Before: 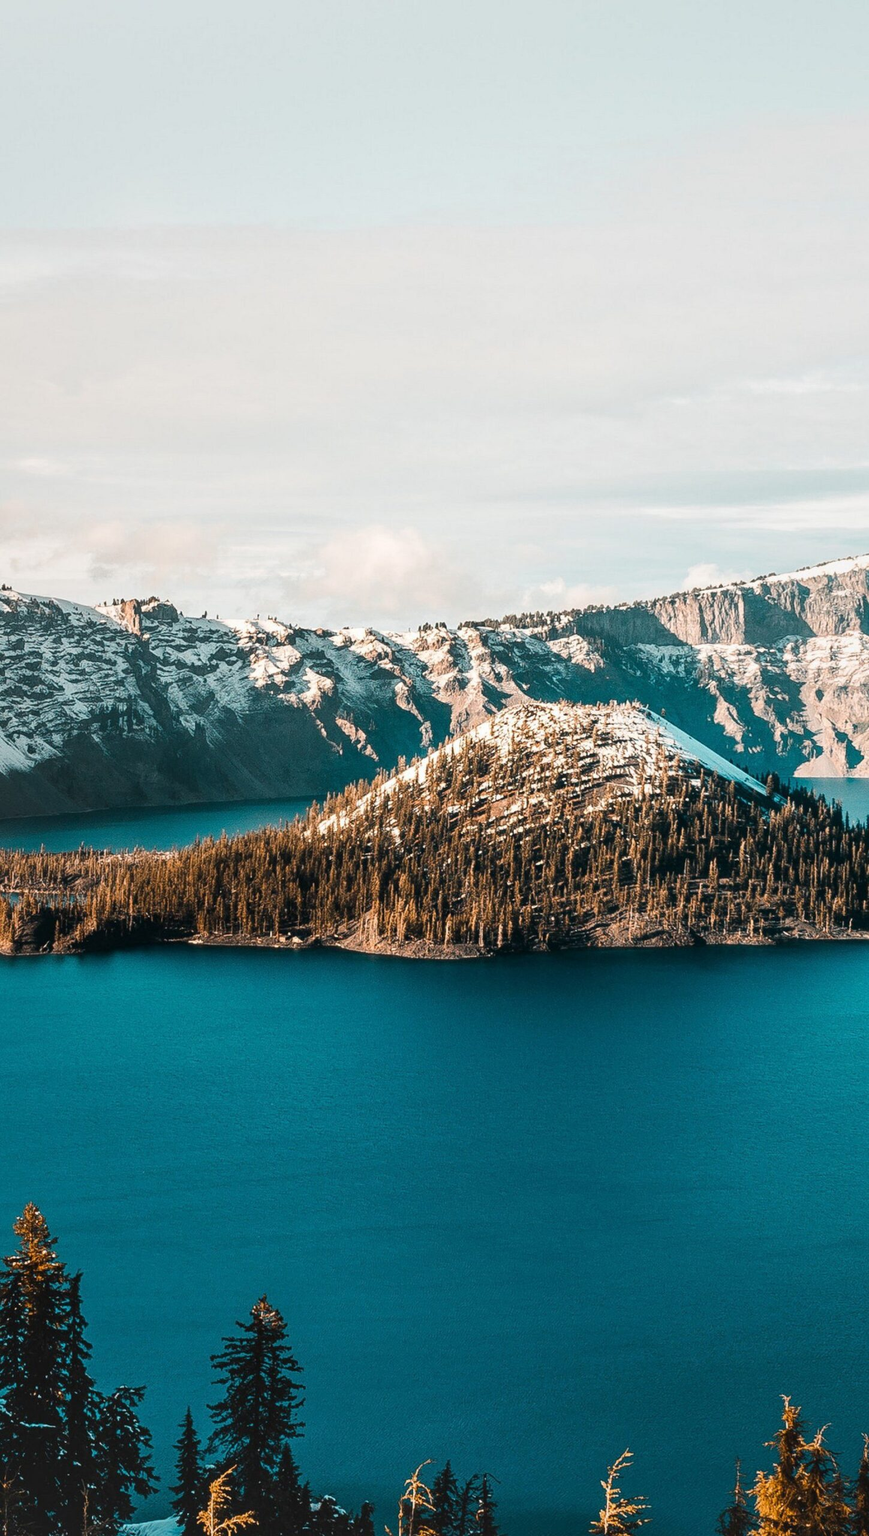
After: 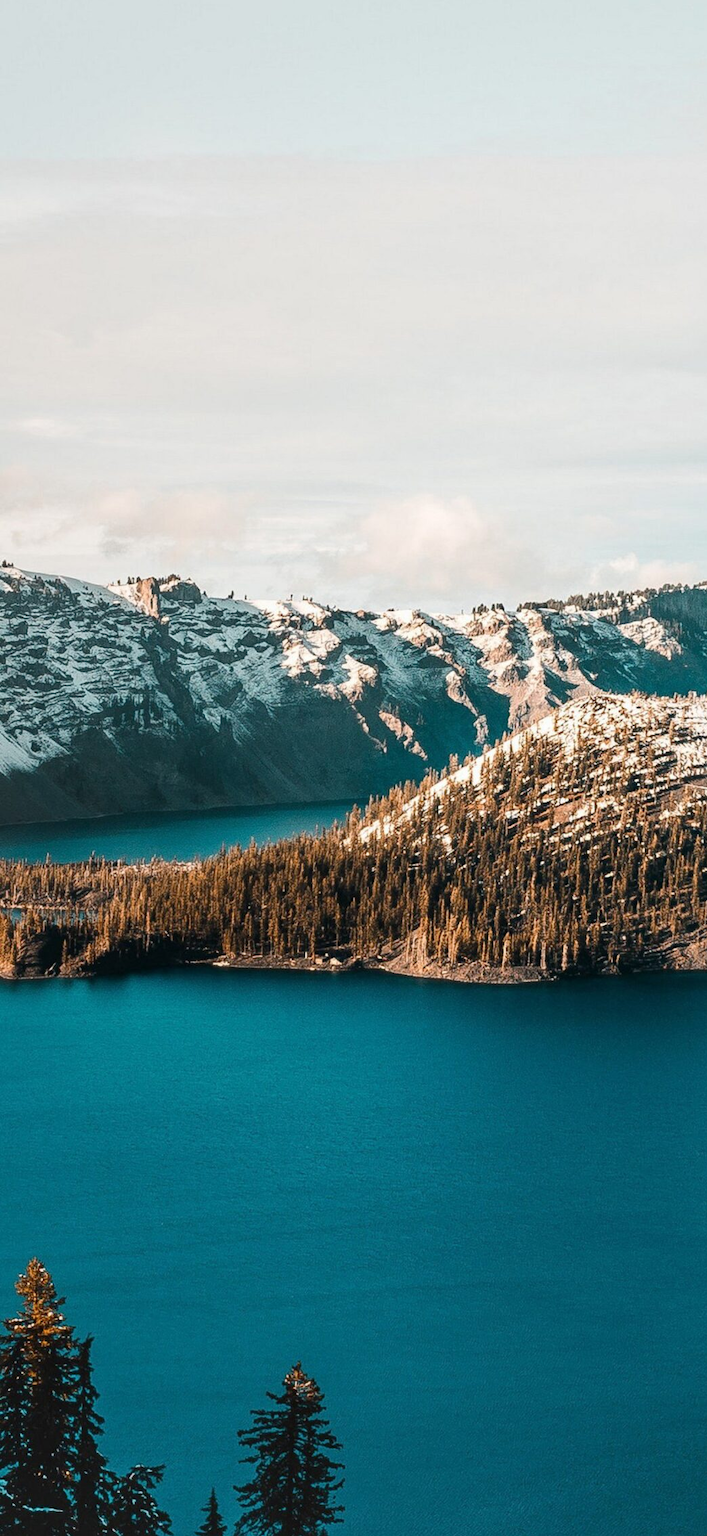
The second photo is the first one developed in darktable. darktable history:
crop: top 5.738%, right 27.847%, bottom 5.605%
